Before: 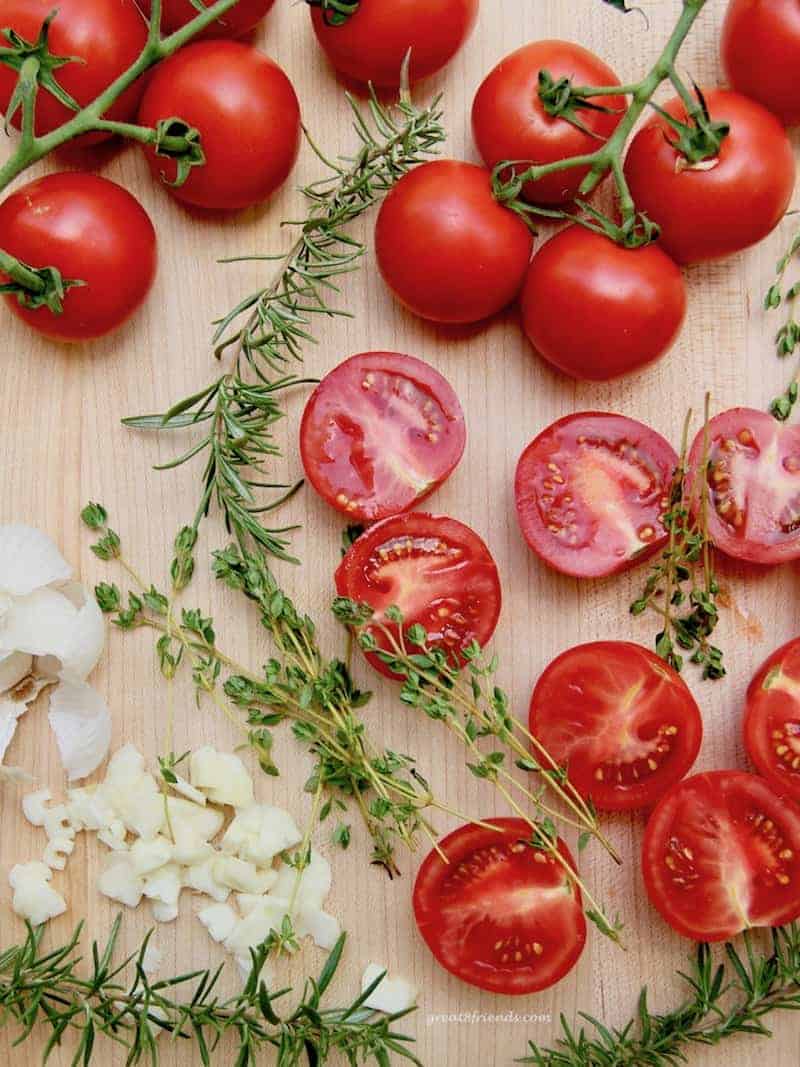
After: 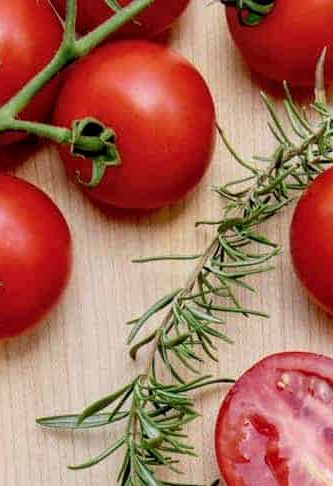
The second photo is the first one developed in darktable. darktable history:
crop and rotate: left 10.843%, top 0.076%, right 47.497%, bottom 54.36%
local contrast: on, module defaults
tone equalizer: edges refinement/feathering 500, mask exposure compensation -1.57 EV, preserve details no
